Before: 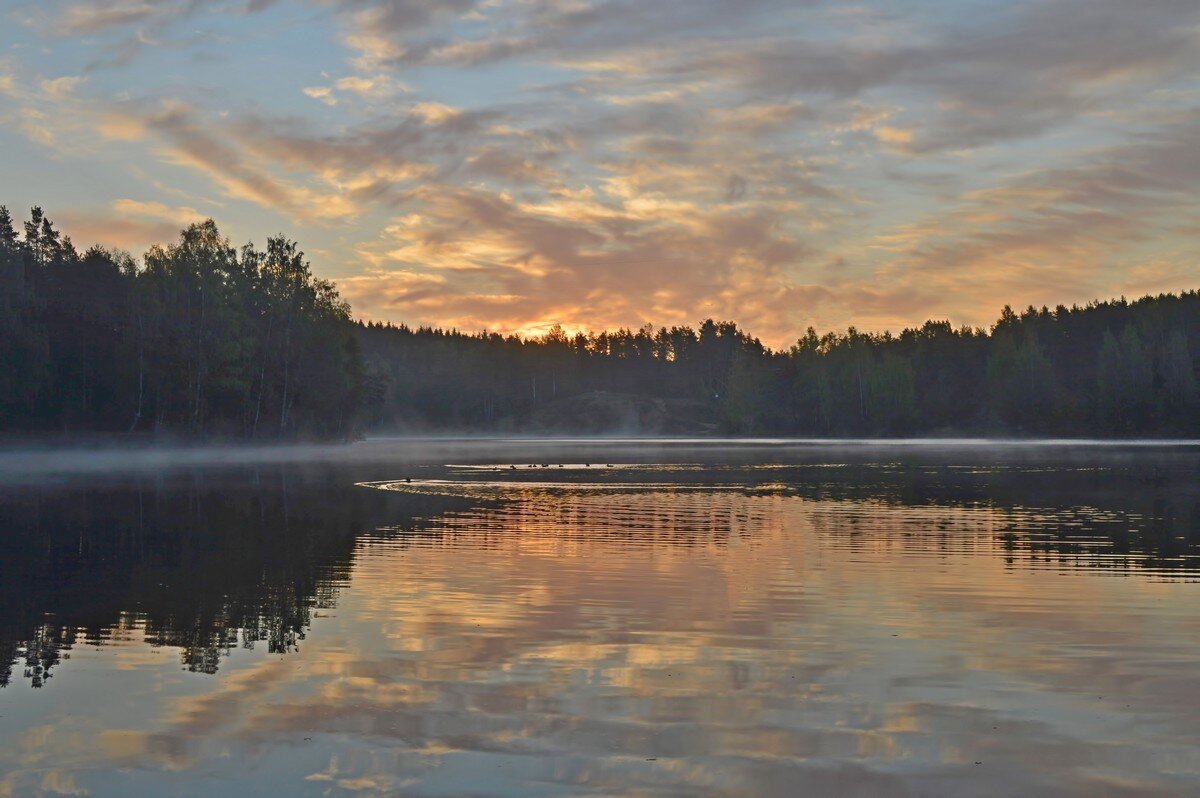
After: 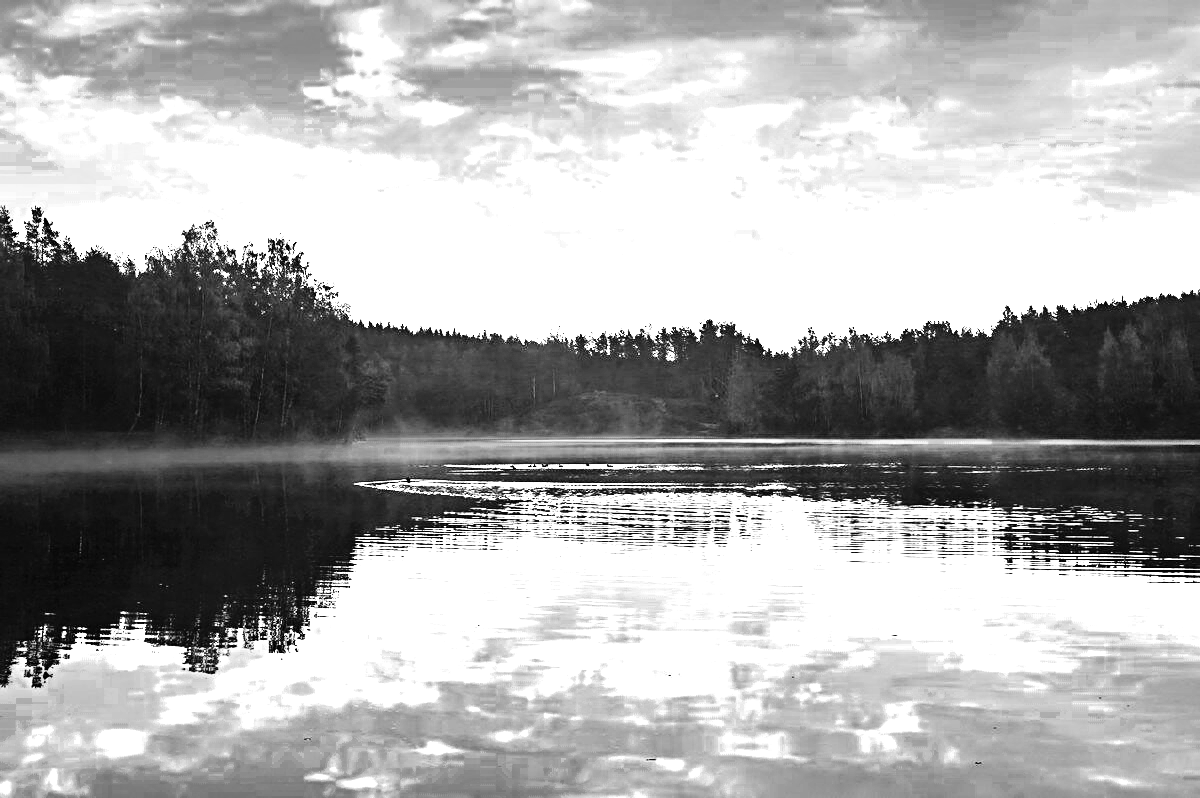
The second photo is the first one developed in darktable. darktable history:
tone curve: curves: ch0 [(0, 0.006) (0.046, 0.011) (0.13, 0.062) (0.338, 0.327) (0.494, 0.55) (0.728, 0.835) (1, 1)]; ch1 [(0, 0) (0.346, 0.324) (0.45, 0.431) (0.5, 0.5) (0.522, 0.517) (0.55, 0.57) (1, 1)]; ch2 [(0, 0) (0.453, 0.418) (0.5, 0.5) (0.526, 0.524) (0.554, 0.598) (0.622, 0.679) (0.707, 0.761) (1, 1)], color space Lab, independent channels, preserve colors none
sharpen: on, module defaults
color zones: curves: ch0 [(0, 0.554) (0.146, 0.662) (0.293, 0.86) (0.503, 0.774) (0.637, 0.106) (0.74, 0.072) (0.866, 0.488) (0.998, 0.569)]; ch1 [(0, 0) (0.143, 0) (0.286, 0) (0.429, 0) (0.571, 0) (0.714, 0) (0.857, 0)]
base curve: curves: ch0 [(0, 0) (0.028, 0.03) (0.121, 0.232) (0.46, 0.748) (0.859, 0.968) (1, 1)]
